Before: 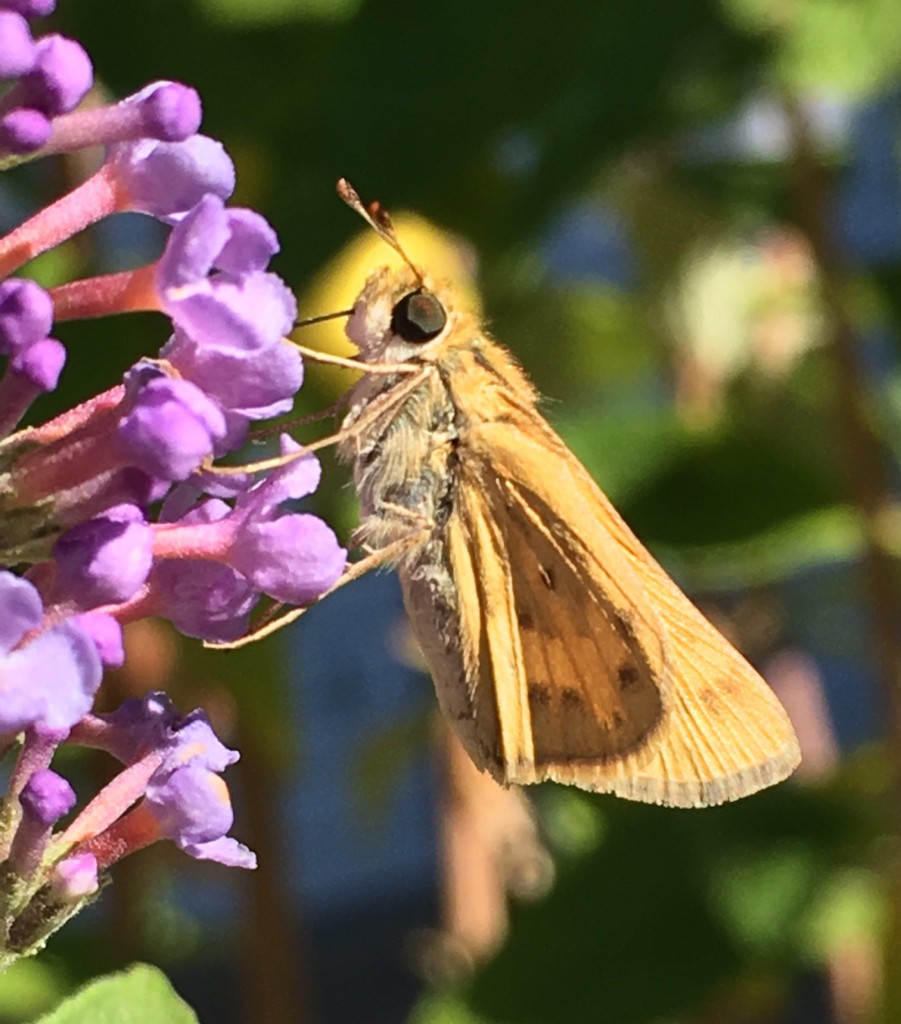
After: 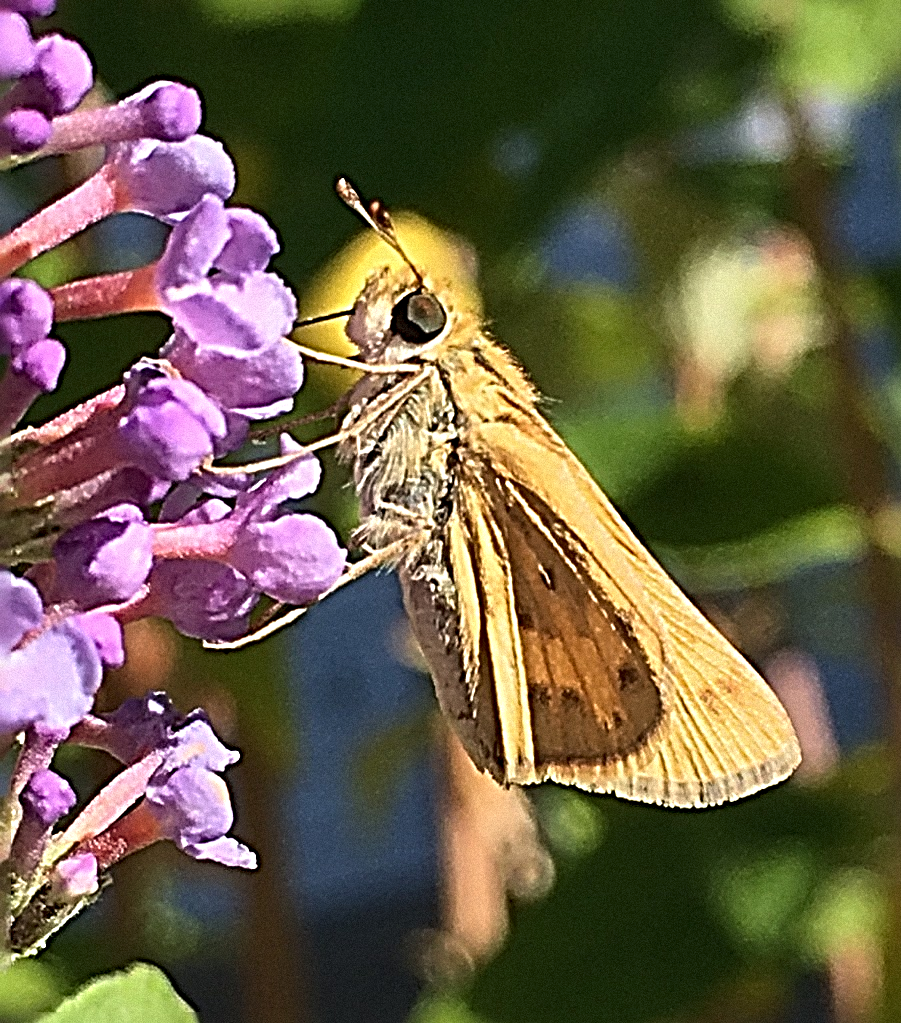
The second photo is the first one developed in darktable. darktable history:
sharpen: radius 4.001, amount 2
crop: bottom 0.071%
grain: mid-tones bias 0%
